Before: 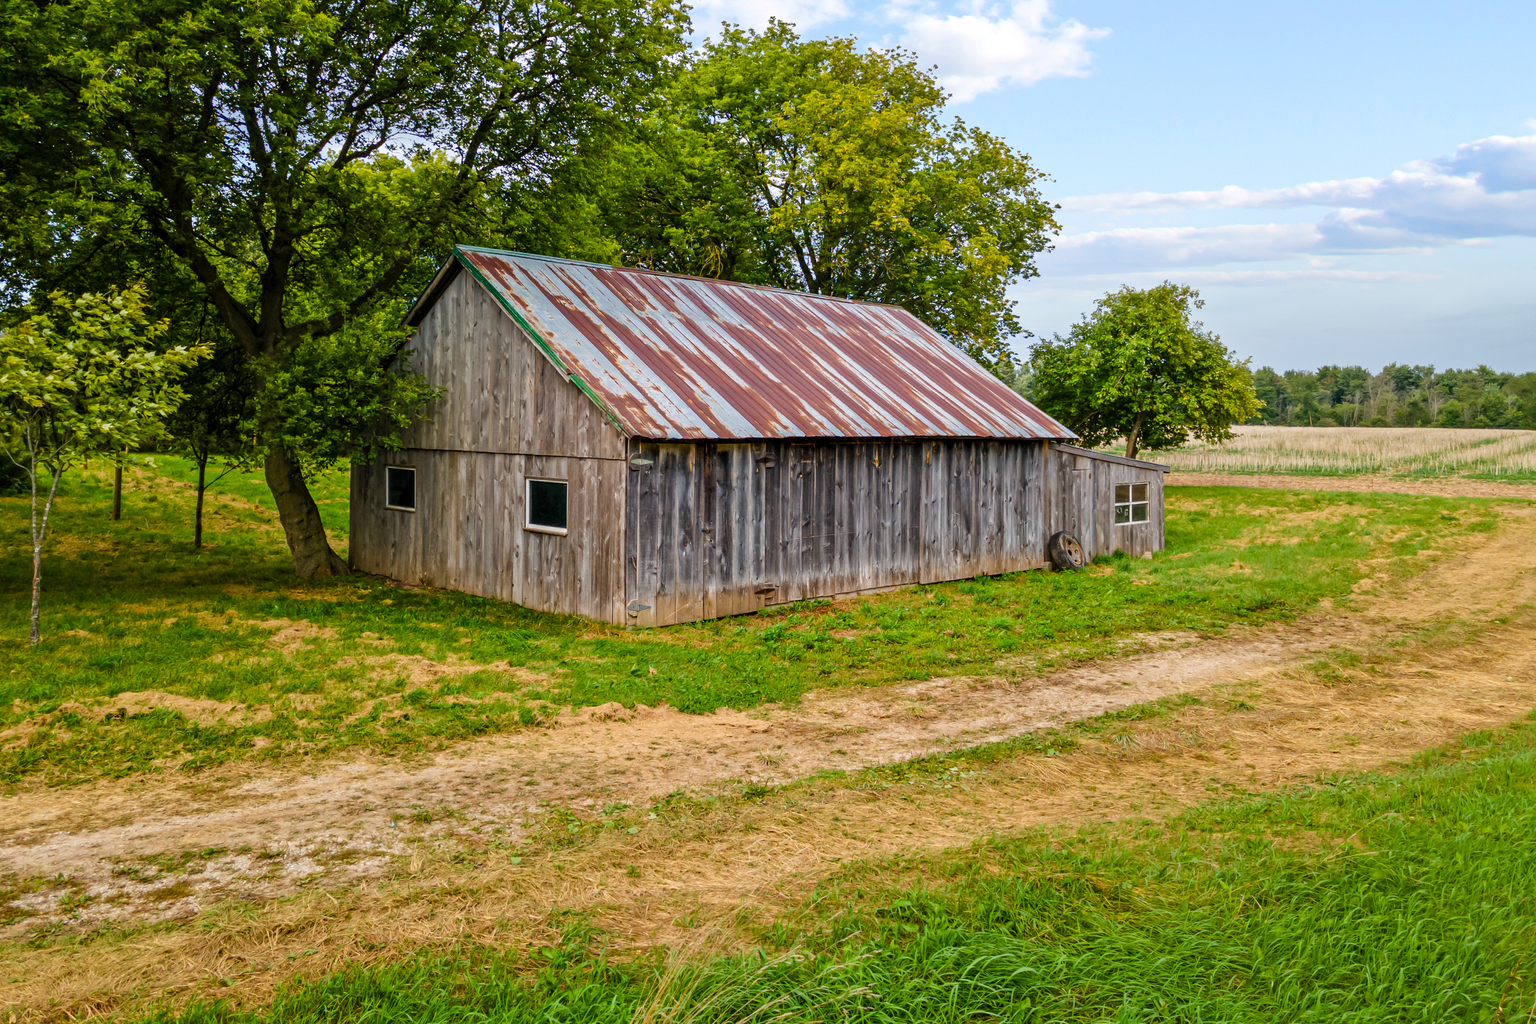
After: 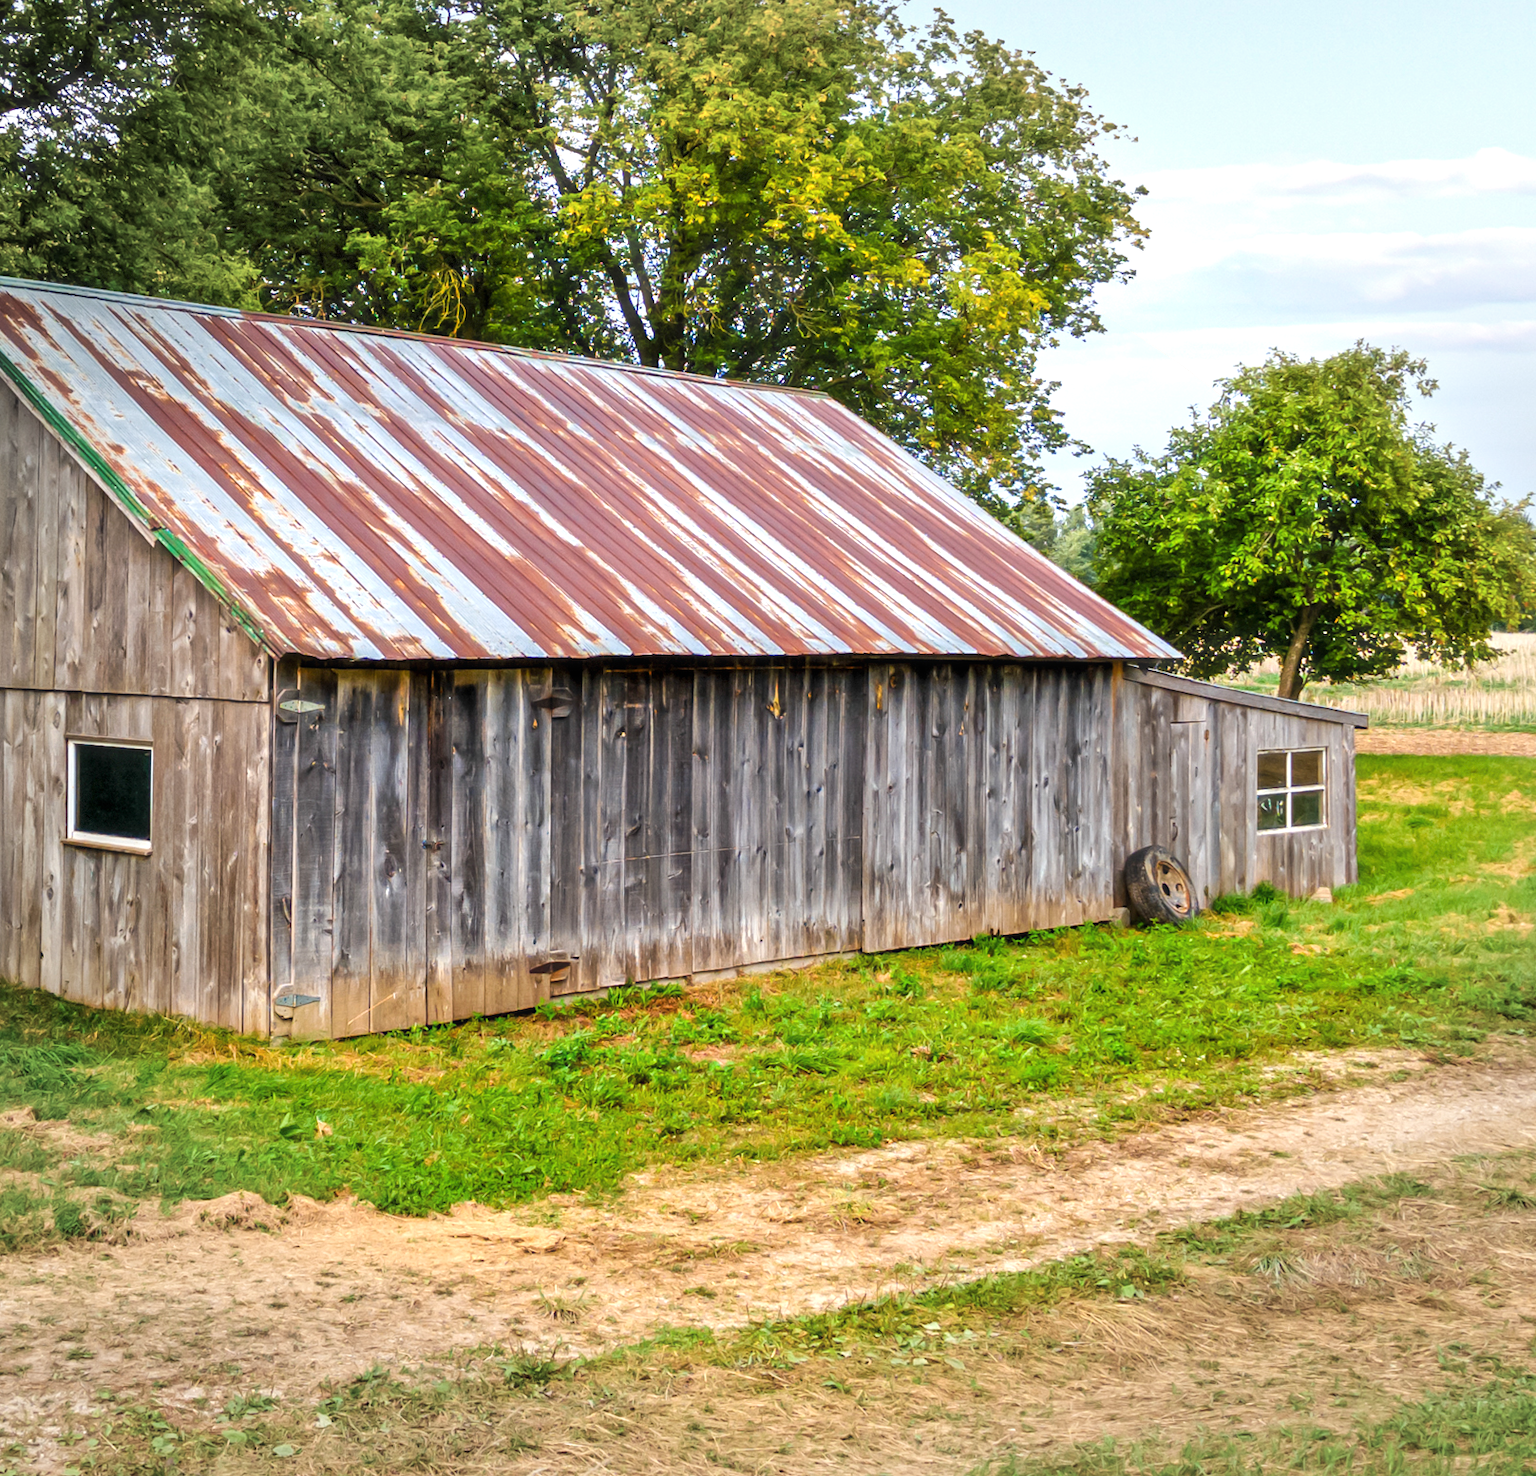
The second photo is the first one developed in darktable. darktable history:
exposure: exposure 0.556 EV, compensate highlight preservation false
crop: left 32.075%, top 10.976%, right 18.355%, bottom 17.596%
vignetting: fall-off start 91%, fall-off radius 39.39%, brightness -0.182, saturation -0.3, width/height ratio 1.219, shape 1.3, dithering 8-bit output, unbound false
haze removal: strength -0.05
